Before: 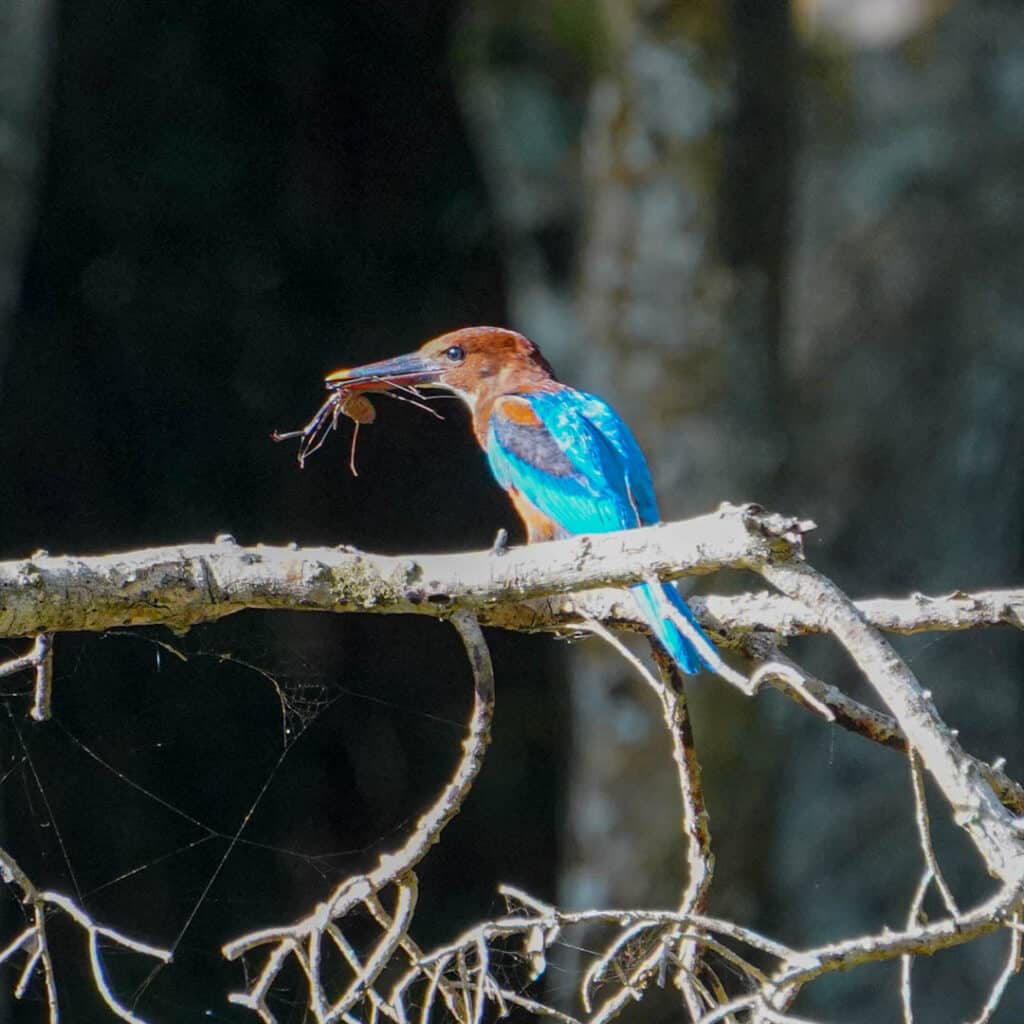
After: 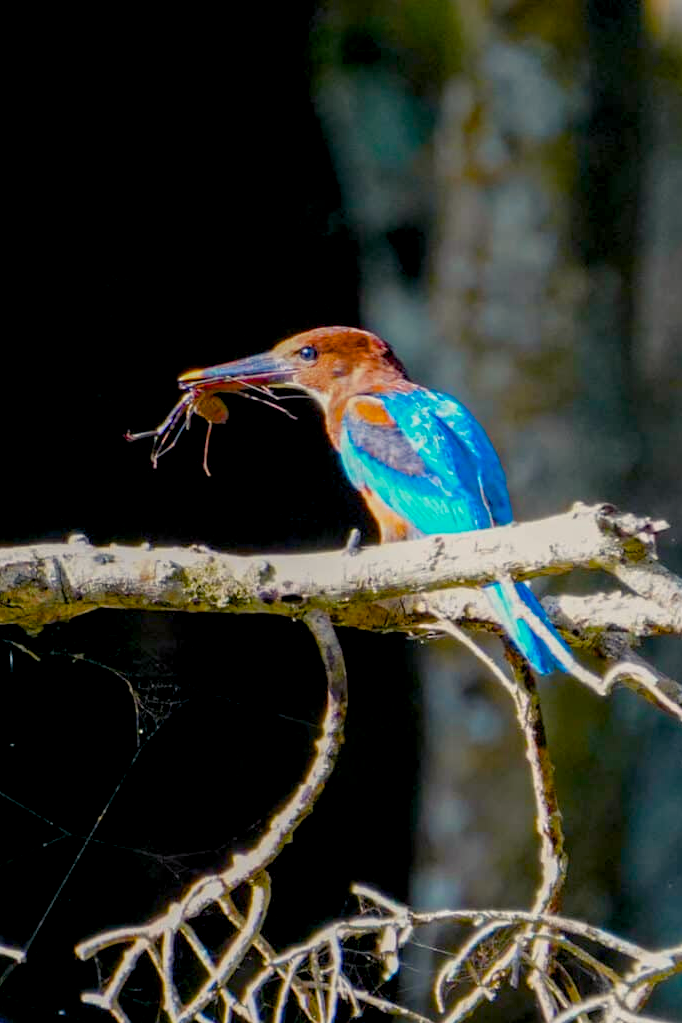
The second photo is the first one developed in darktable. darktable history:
crop and rotate: left 14.436%, right 18.898%
color balance rgb: shadows lift › chroma 3%, shadows lift › hue 280.8°, power › hue 330°, highlights gain › chroma 3%, highlights gain › hue 75.6°, global offset › luminance -1%, perceptual saturation grading › global saturation 20%, perceptual saturation grading › highlights -25%, perceptual saturation grading › shadows 50%, global vibrance 20%
